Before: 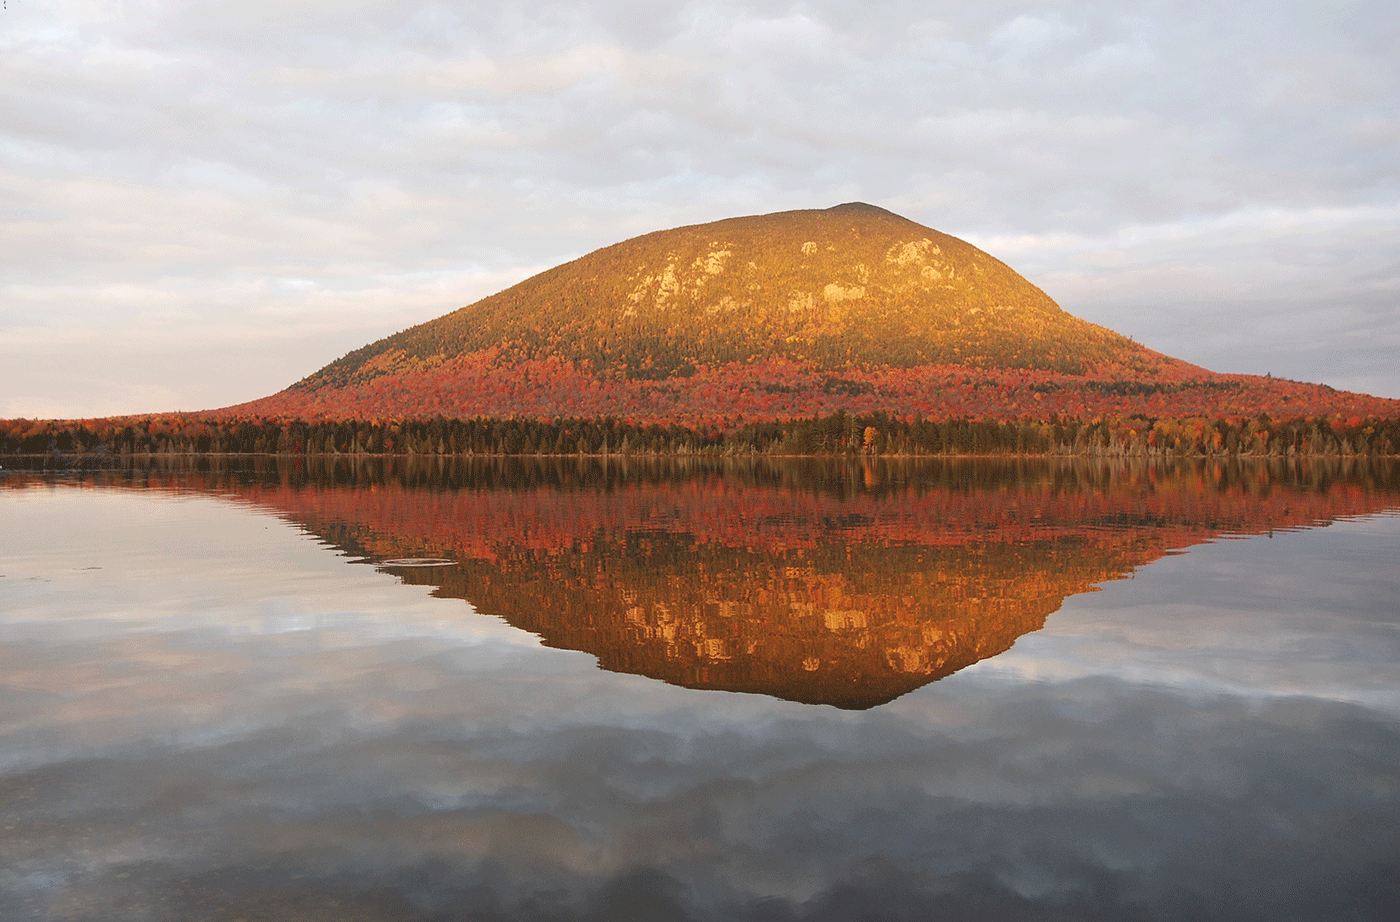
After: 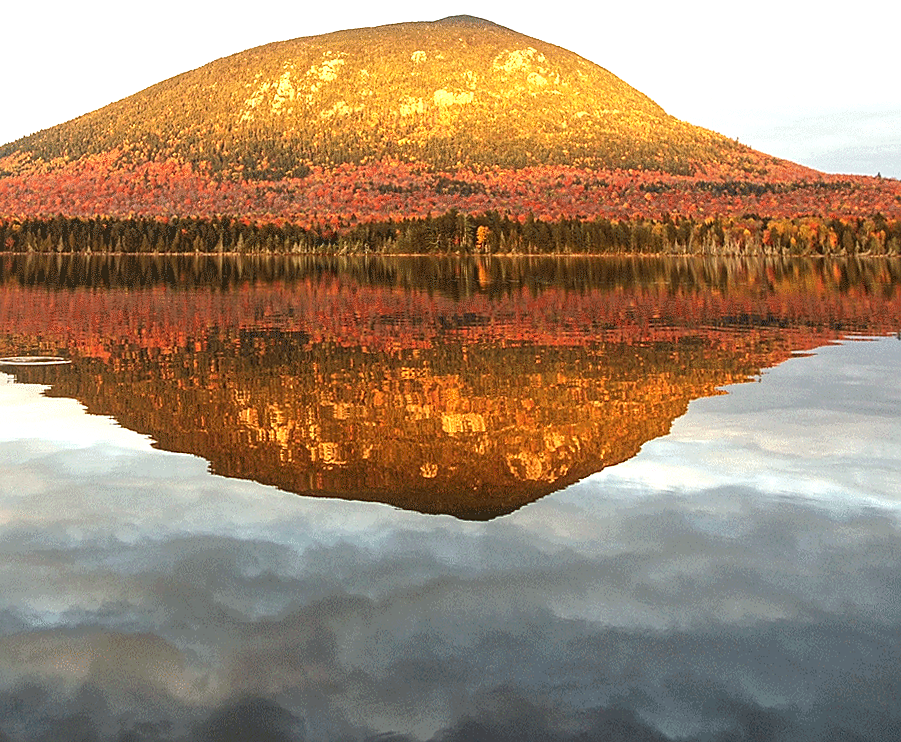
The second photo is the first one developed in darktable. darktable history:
crop and rotate: left 28.256%, top 17.734%, right 12.656%, bottom 3.573%
sharpen: on, module defaults
exposure: black level correction 0, exposure 1 EV, compensate exposure bias true, compensate highlight preservation false
local contrast: detail 130%
white balance: red 0.982, blue 1.018
rotate and perspective: rotation 0.128°, lens shift (vertical) -0.181, lens shift (horizontal) -0.044, shear 0.001, automatic cropping off
contrast brightness saturation: contrast 0.07, brightness -0.13, saturation 0.06
color correction: highlights a* -4.73, highlights b* 5.06, saturation 0.97
